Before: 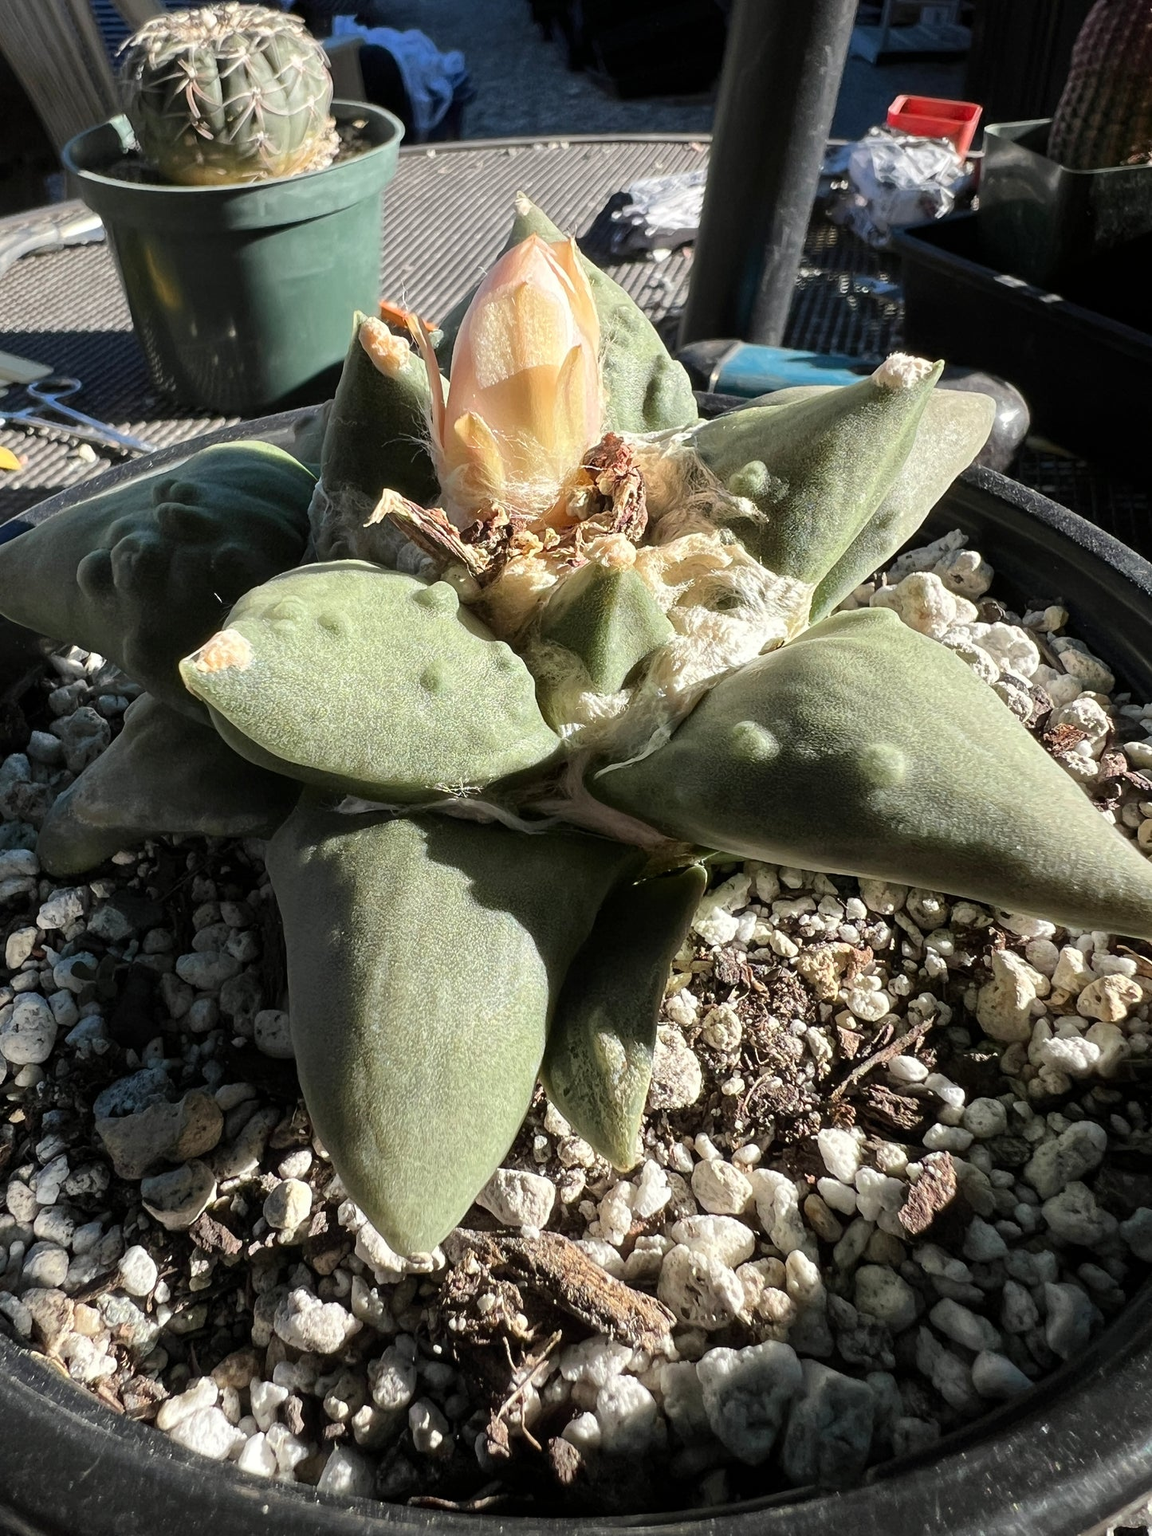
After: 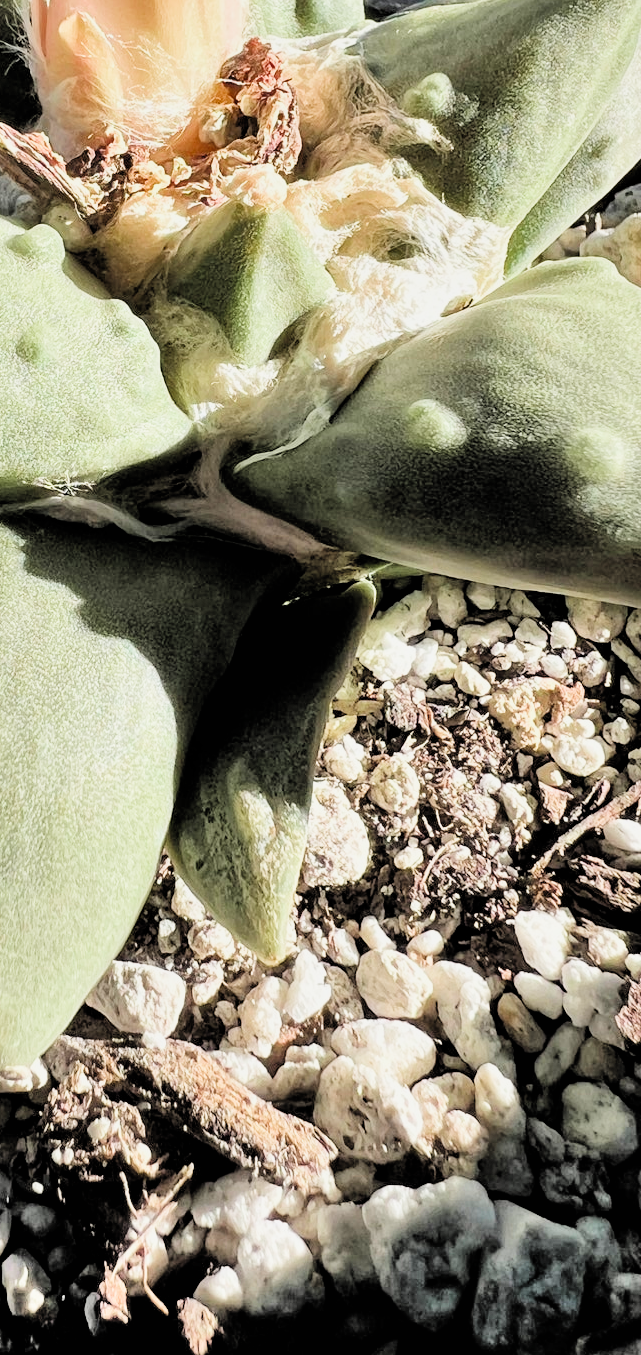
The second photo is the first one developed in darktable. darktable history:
crop: left 35.432%, top 26.233%, right 20.145%, bottom 3.432%
shadows and highlights: shadows 60, soften with gaussian
filmic rgb: black relative exposure -4.58 EV, white relative exposure 4.8 EV, threshold 3 EV, hardness 2.36, latitude 36.07%, contrast 1.048, highlights saturation mix 1.32%, shadows ↔ highlights balance 1.25%, color science v4 (2020), enable highlight reconstruction true
rgb levels: levels [[0.01, 0.419, 0.839], [0, 0.5, 1], [0, 0.5, 1]]
exposure: black level correction -0.005, exposure 1.002 EV, compensate highlight preservation false
